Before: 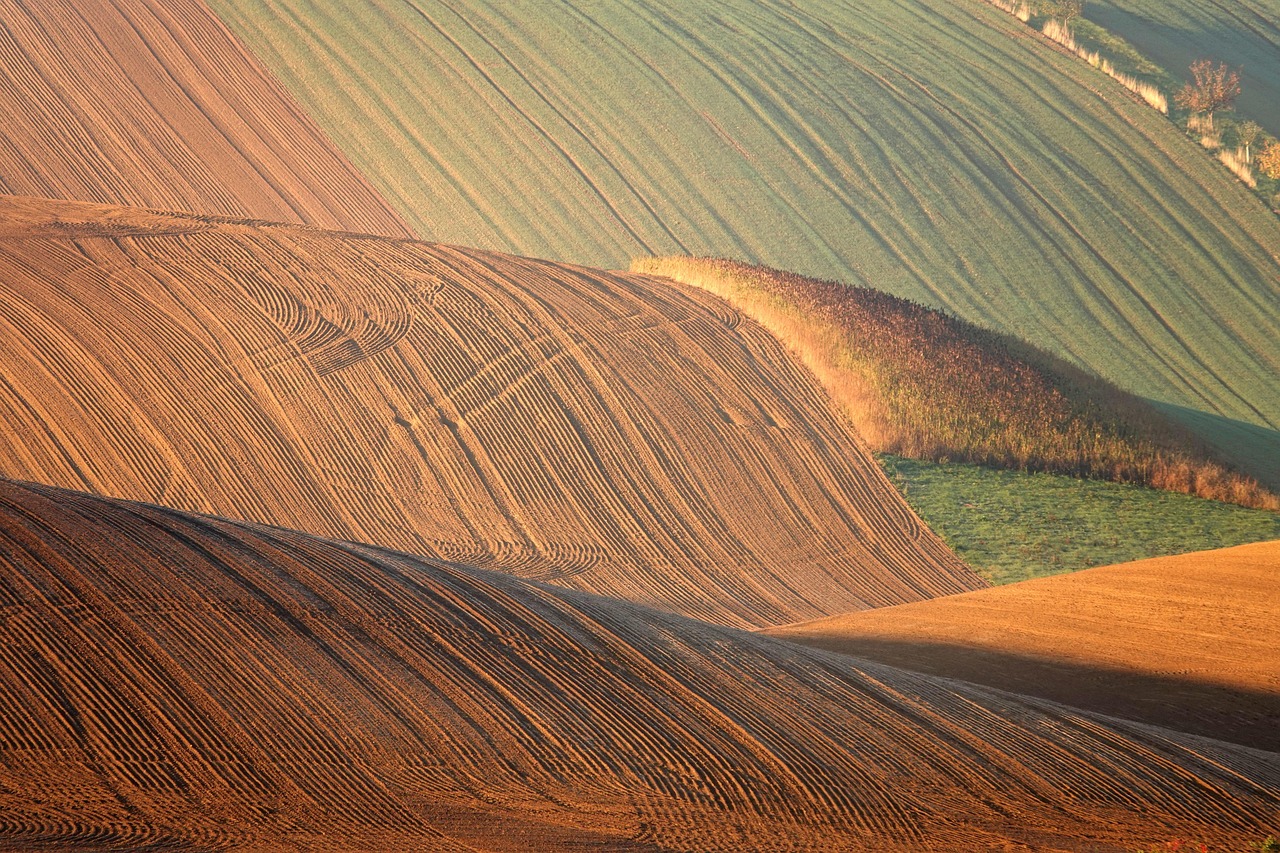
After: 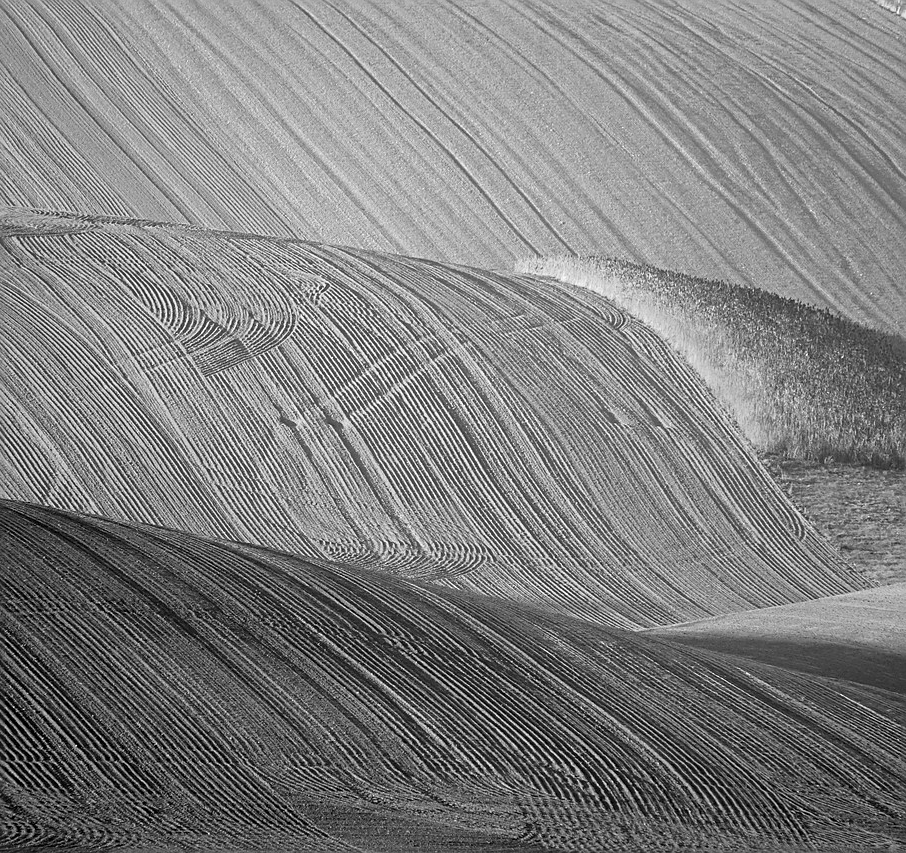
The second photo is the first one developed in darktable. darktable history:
sharpen: on, module defaults
crop and rotate: left 9.061%, right 20.142%
white balance: red 1.009, blue 1.027
monochrome: on, module defaults
